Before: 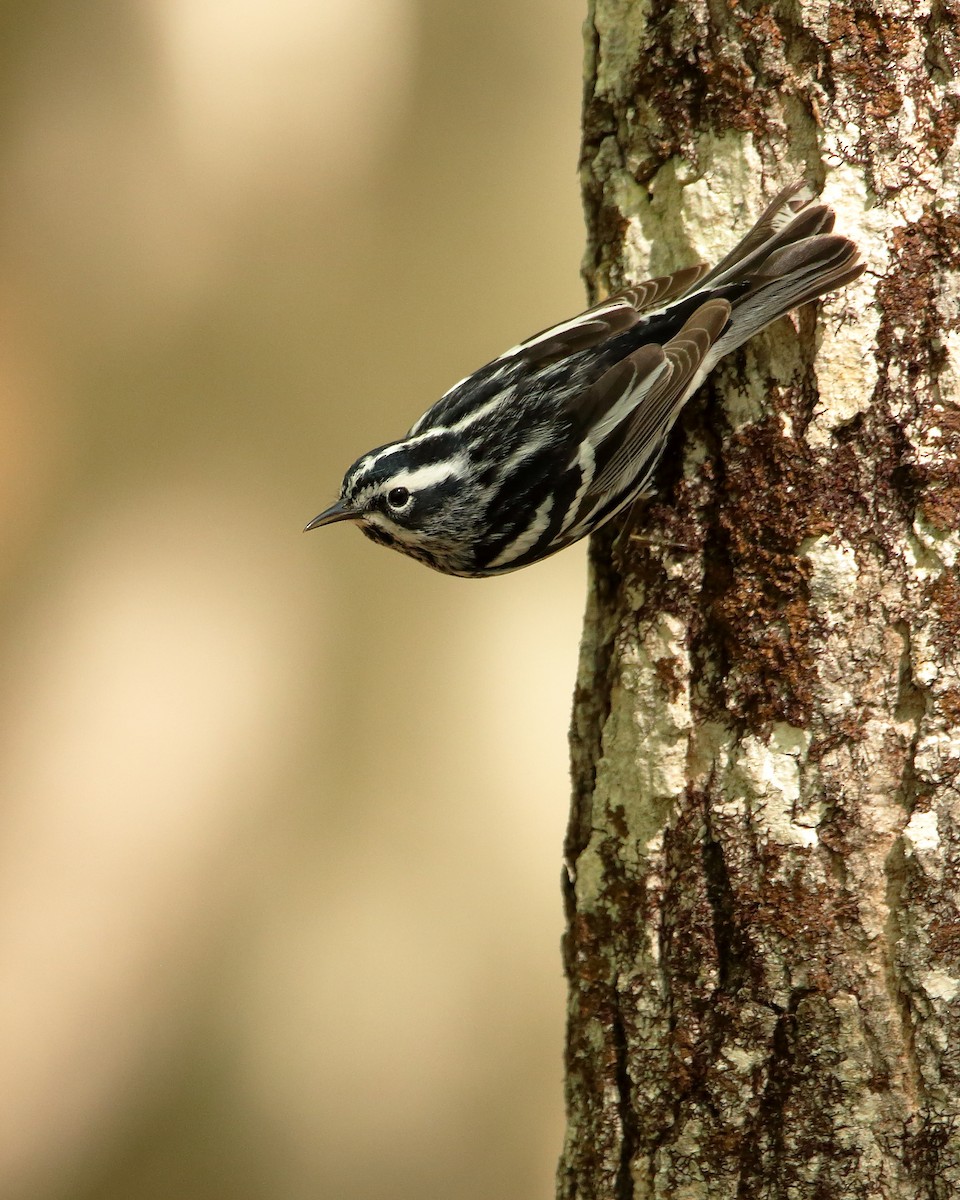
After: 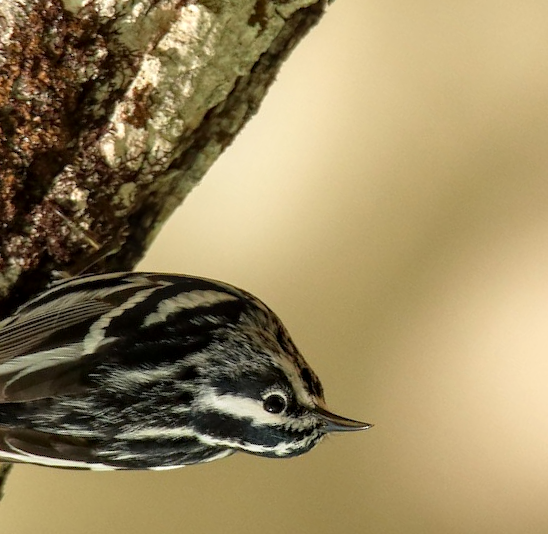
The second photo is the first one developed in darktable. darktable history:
local contrast: on, module defaults
crop and rotate: angle 148.02°, left 9.169%, top 15.627%, right 4.585%, bottom 17.133%
